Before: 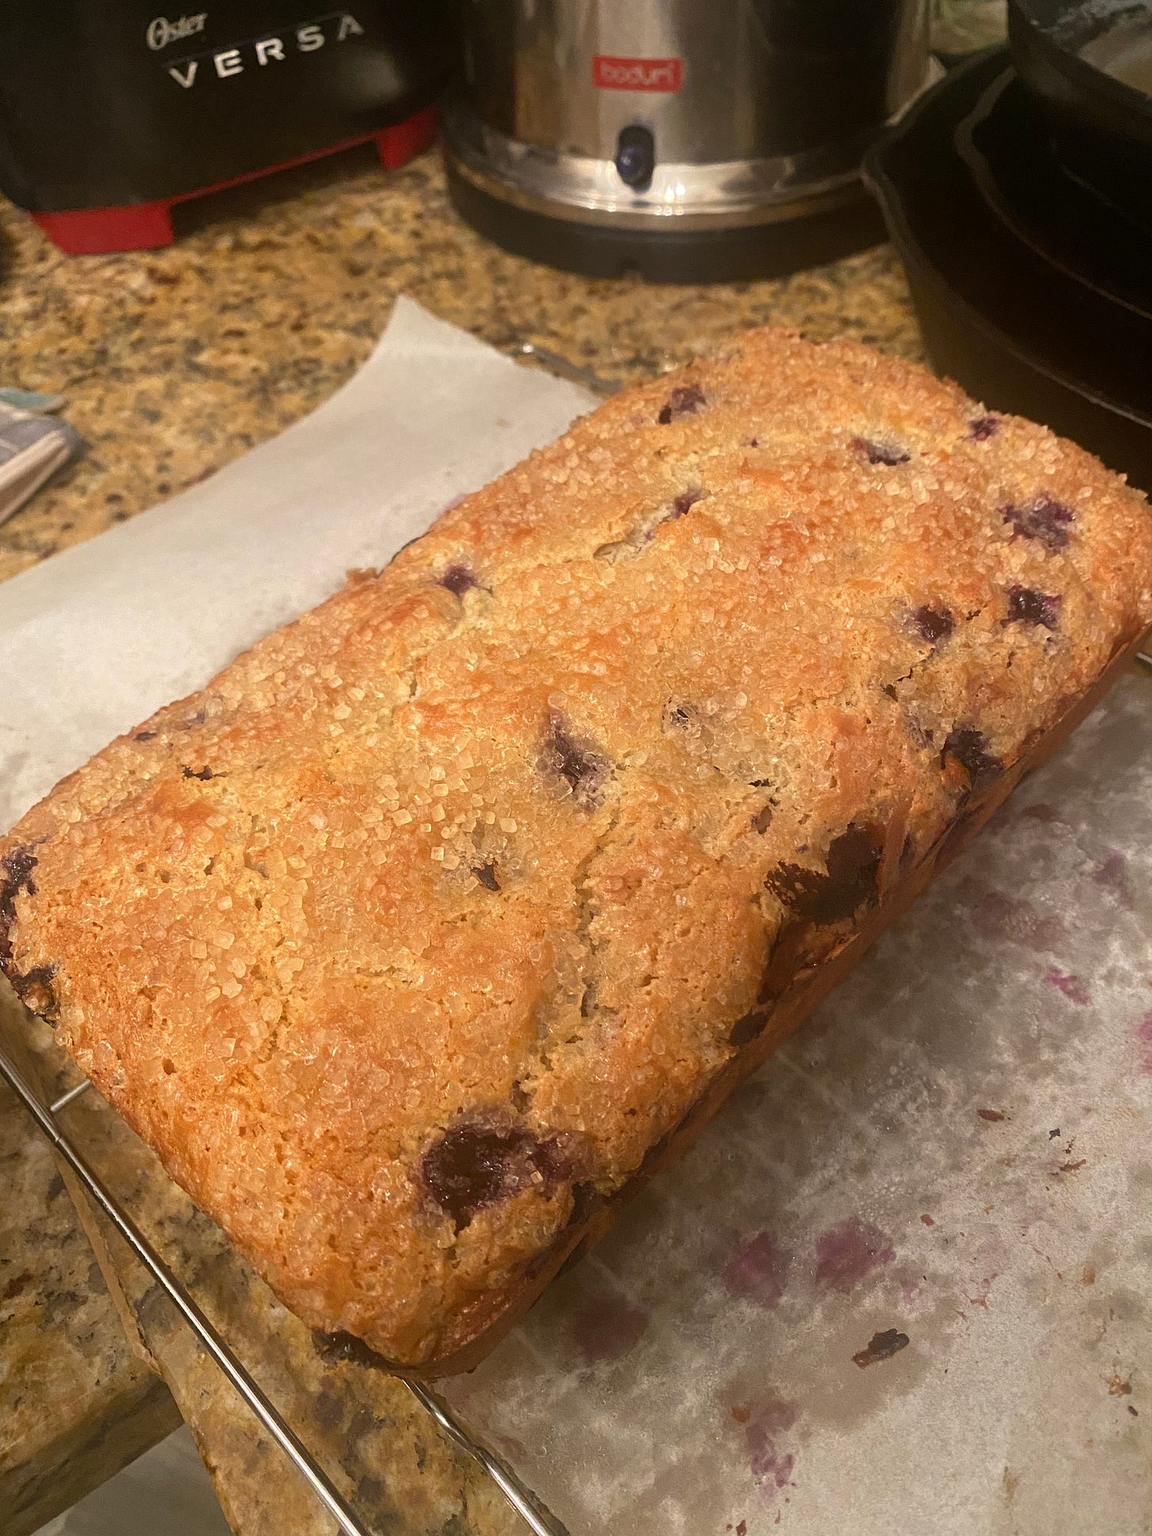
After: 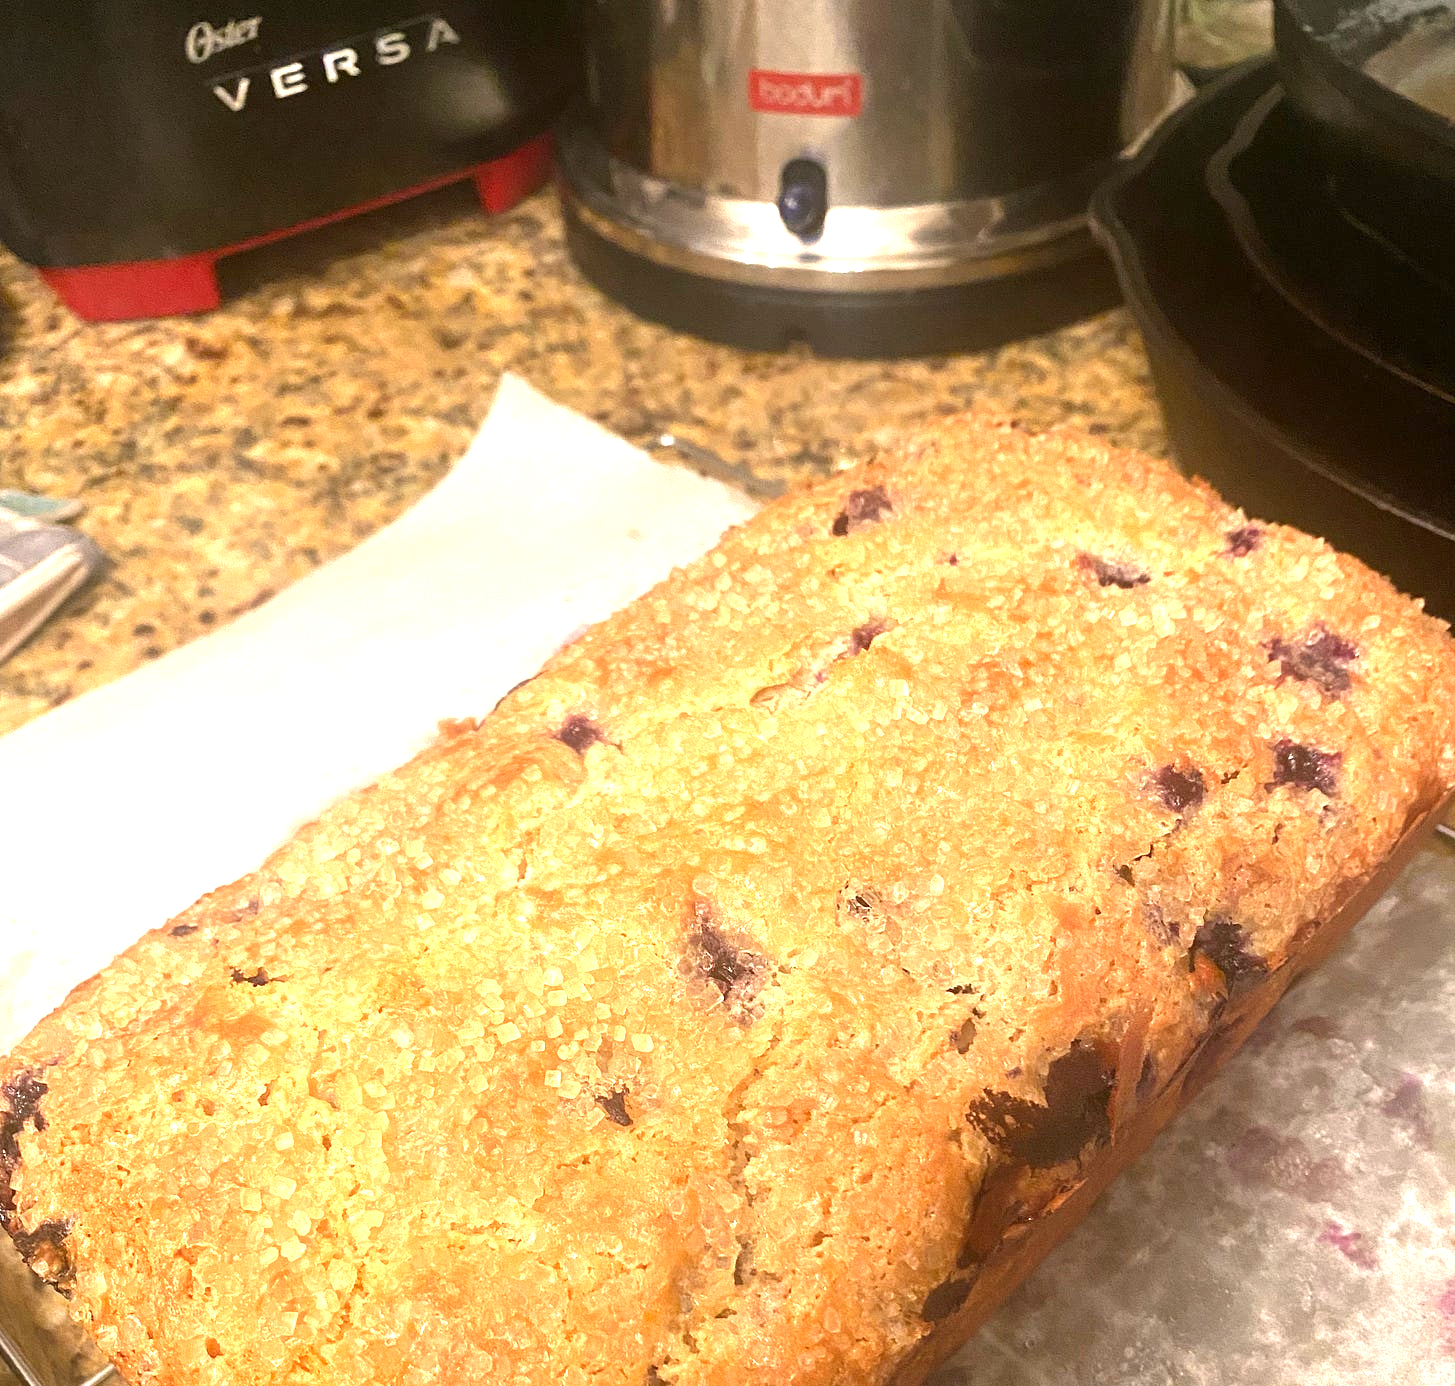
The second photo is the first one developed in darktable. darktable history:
exposure: exposure 1.223 EV, compensate highlight preservation false
crop: bottom 28.576%
